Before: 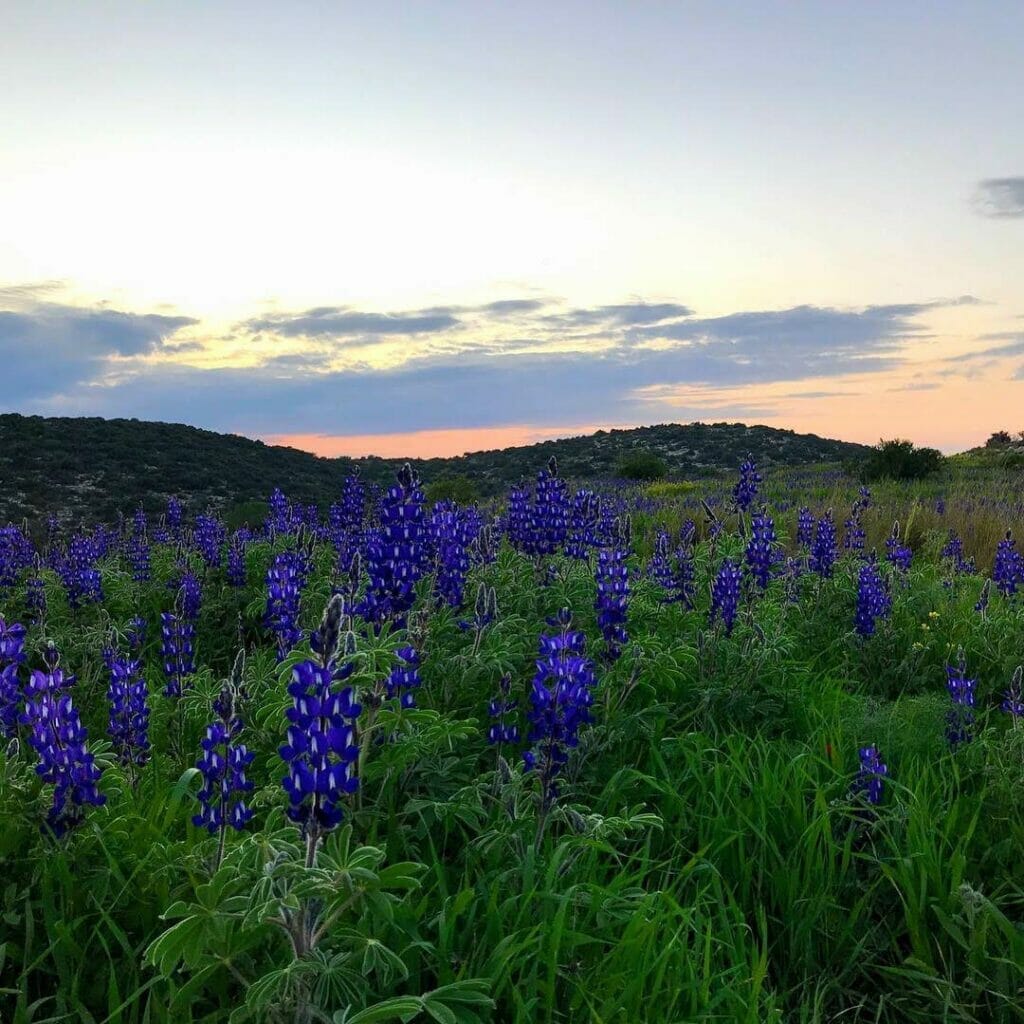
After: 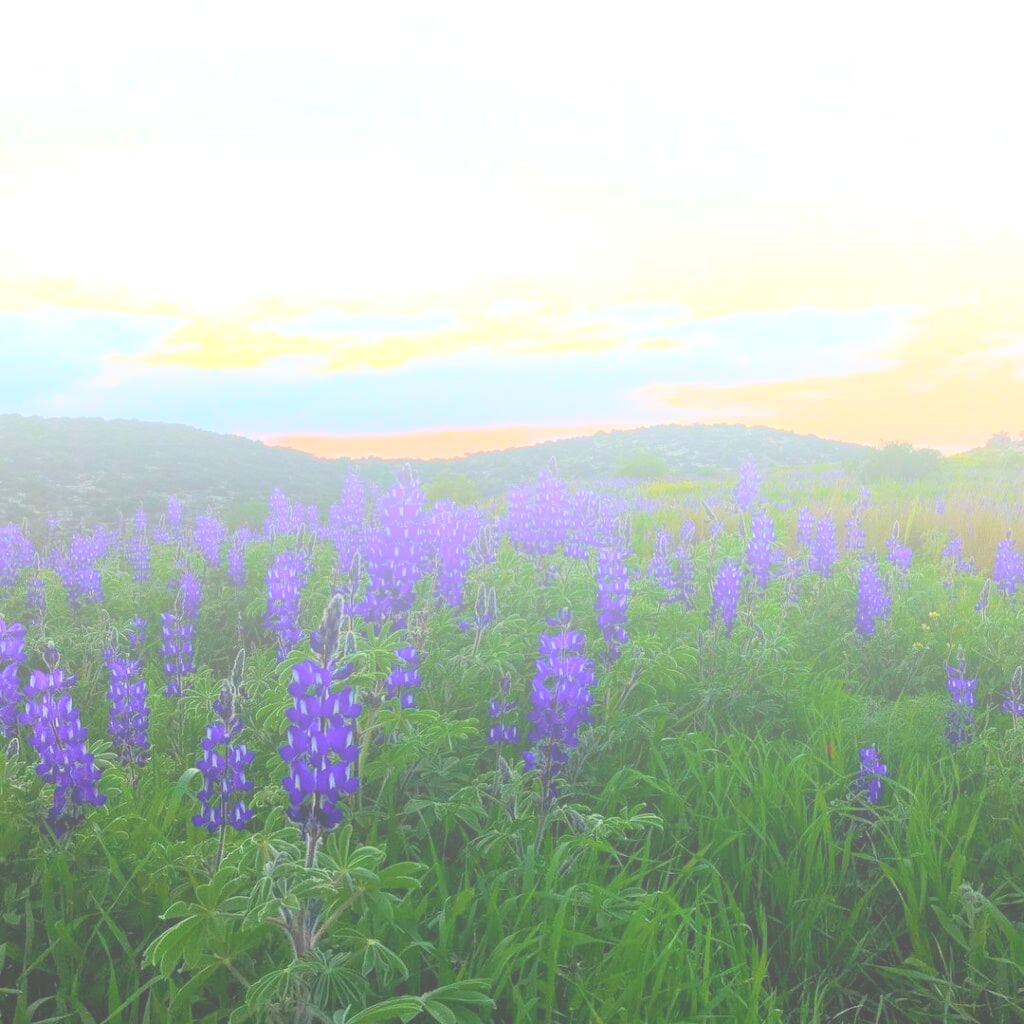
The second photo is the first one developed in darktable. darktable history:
bloom: size 70%, threshold 25%, strength 70%
exposure: compensate highlight preservation false
